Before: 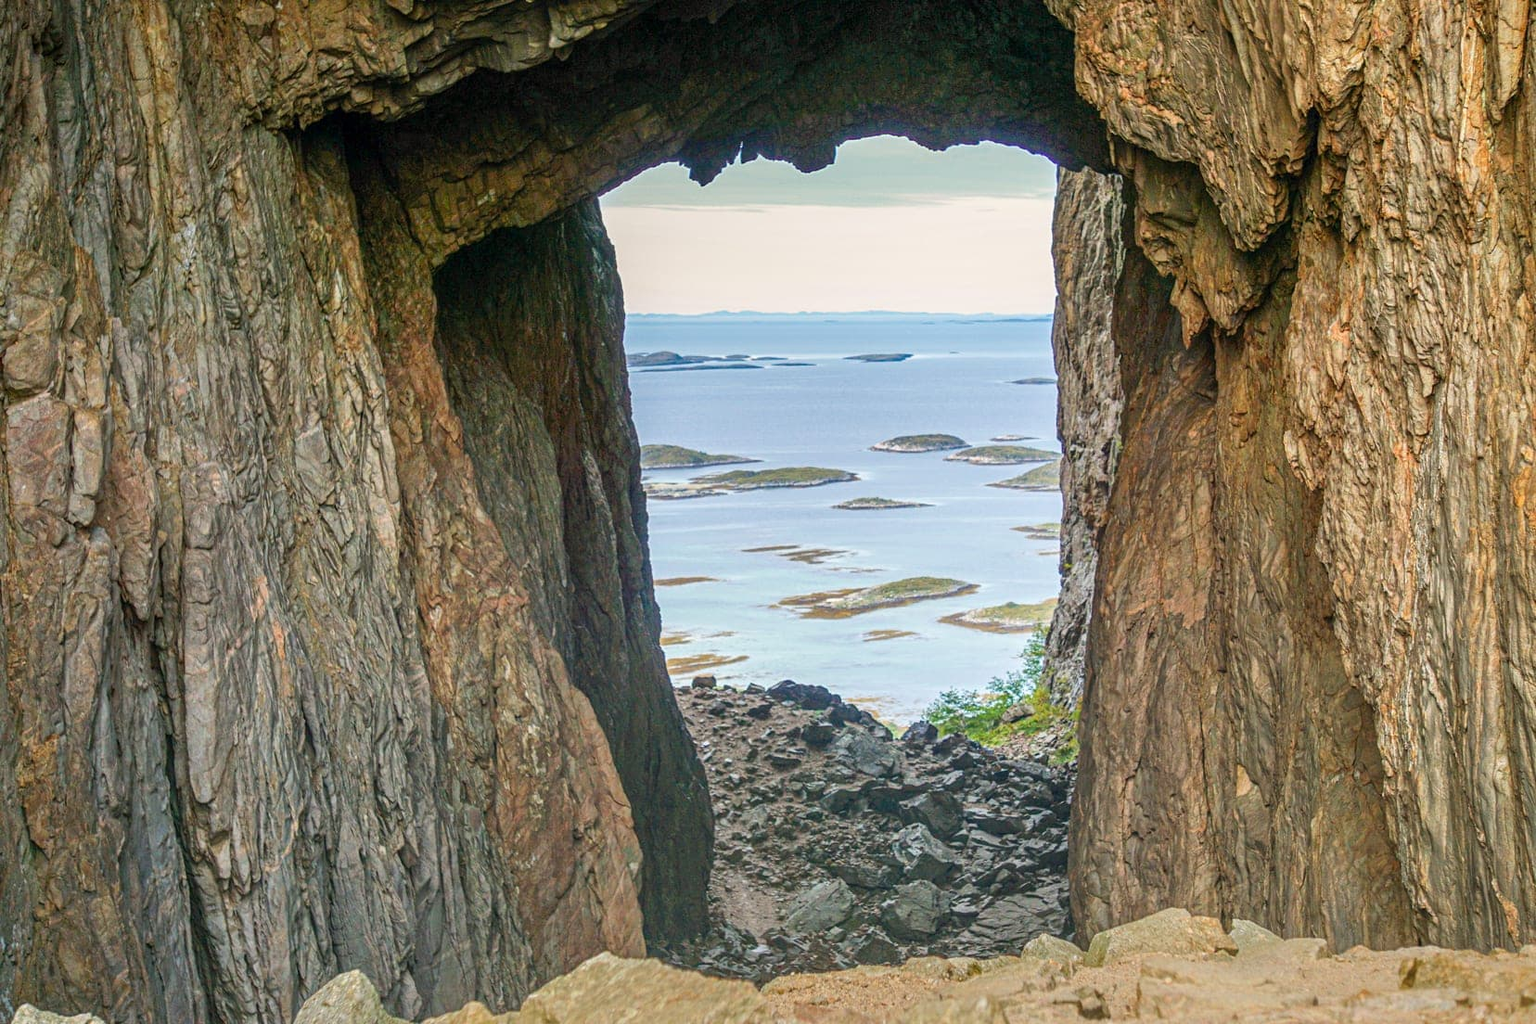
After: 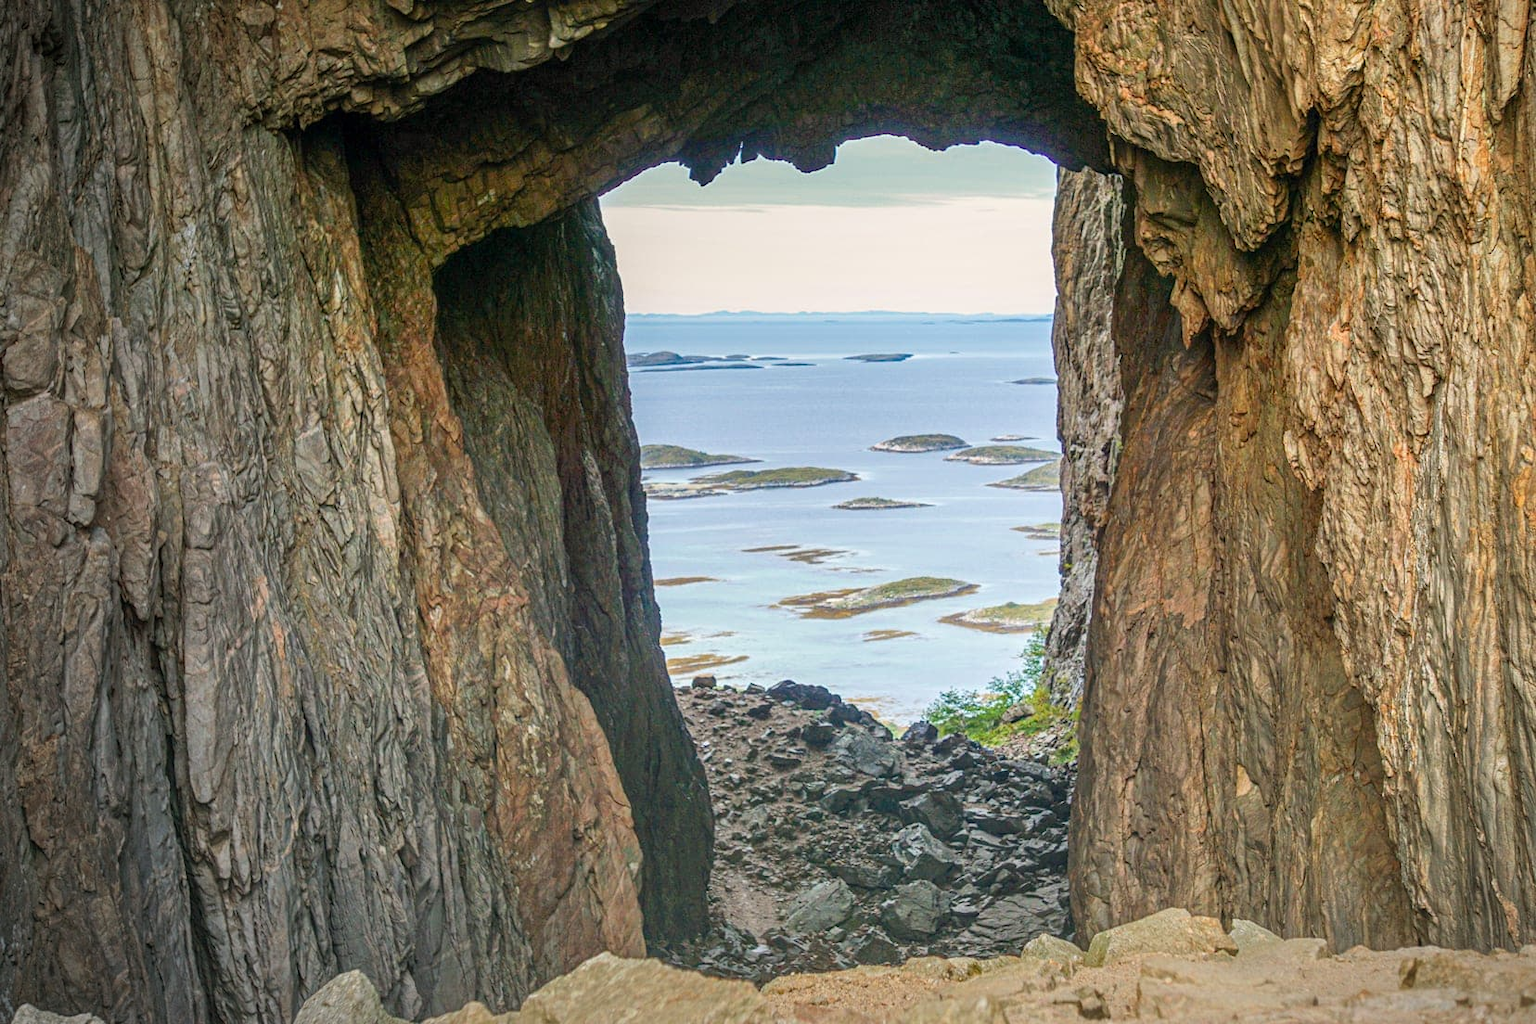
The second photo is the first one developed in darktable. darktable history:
vignetting: fall-off start 74.15%, fall-off radius 65.44%, center (0.219, -0.237)
